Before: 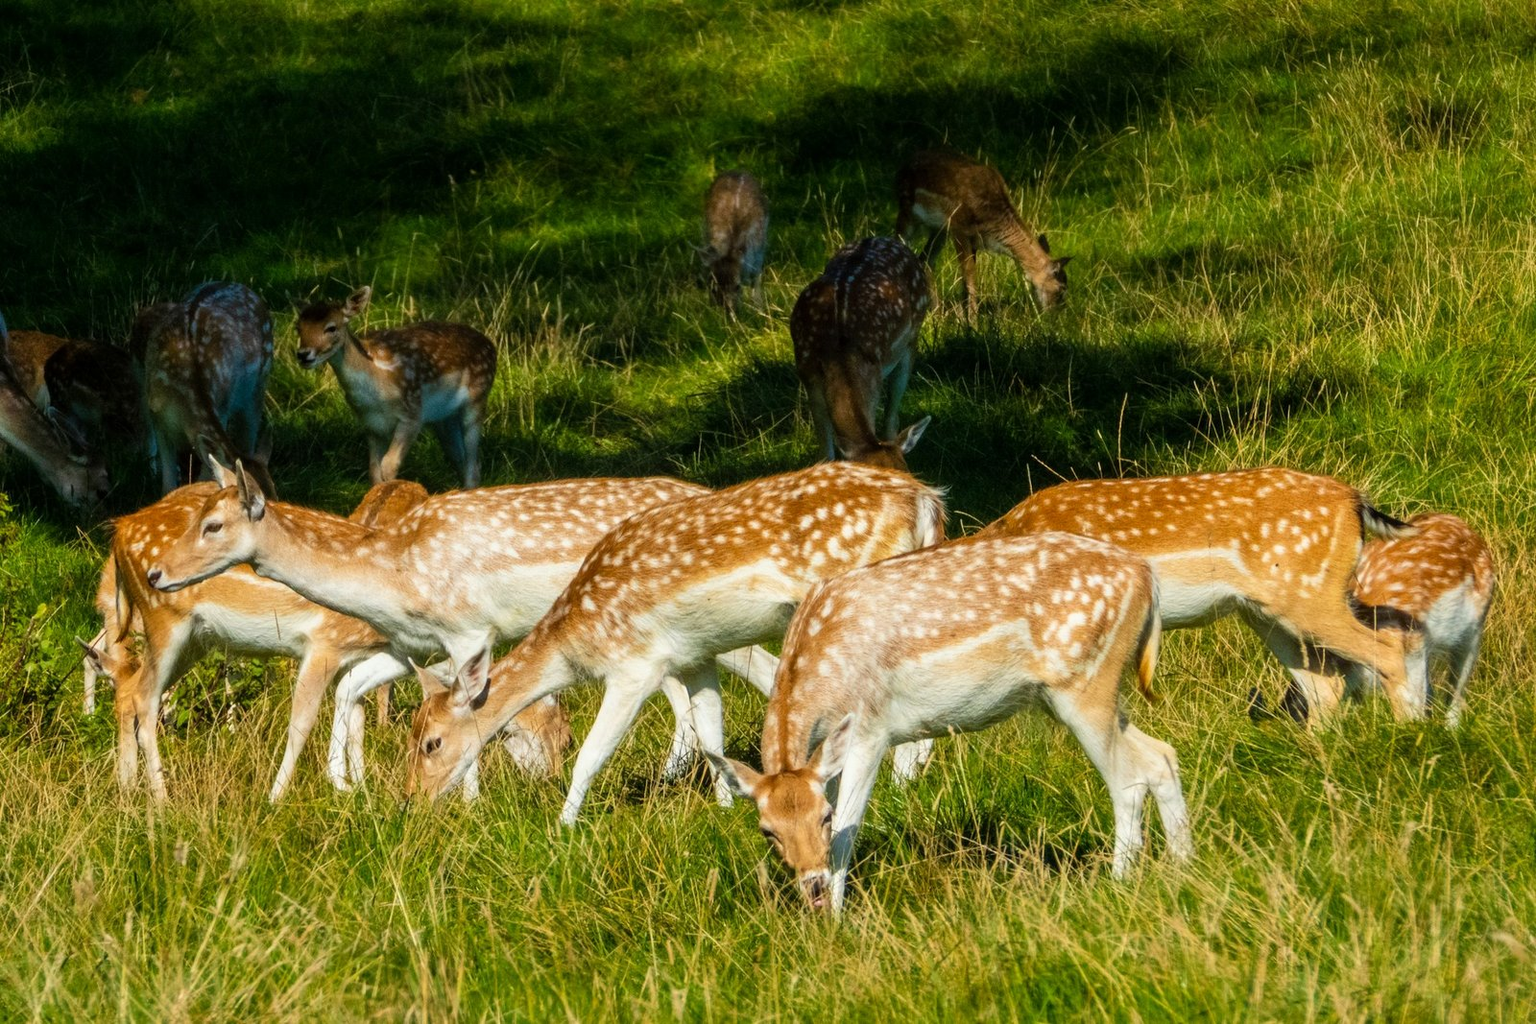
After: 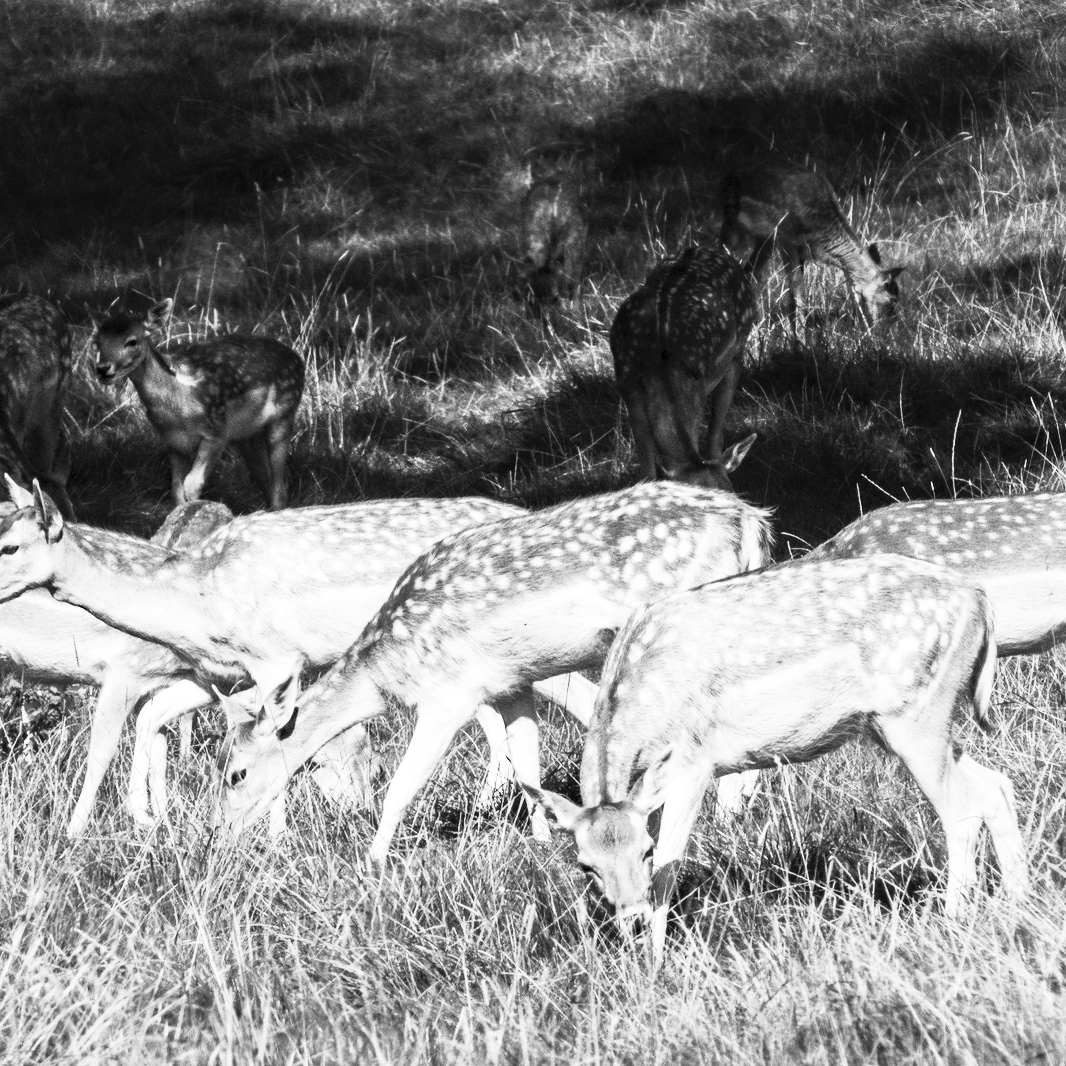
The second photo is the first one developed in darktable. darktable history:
contrast brightness saturation: contrast 0.53, brightness 0.47, saturation -1
haze removal: strength 0.4, distance 0.22, compatibility mode true, adaptive false
crop and rotate: left 13.409%, right 19.924%
